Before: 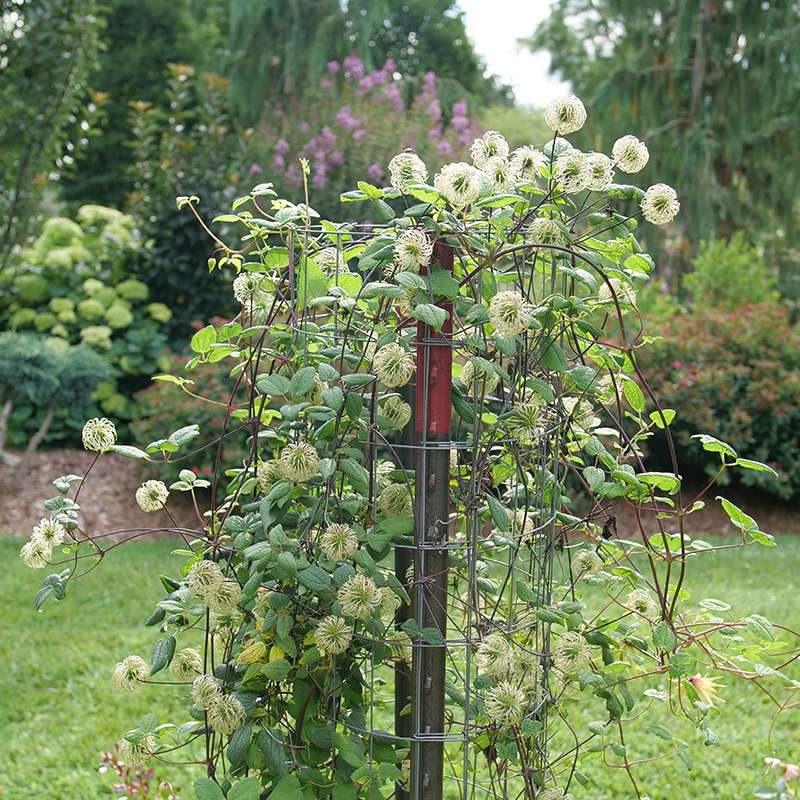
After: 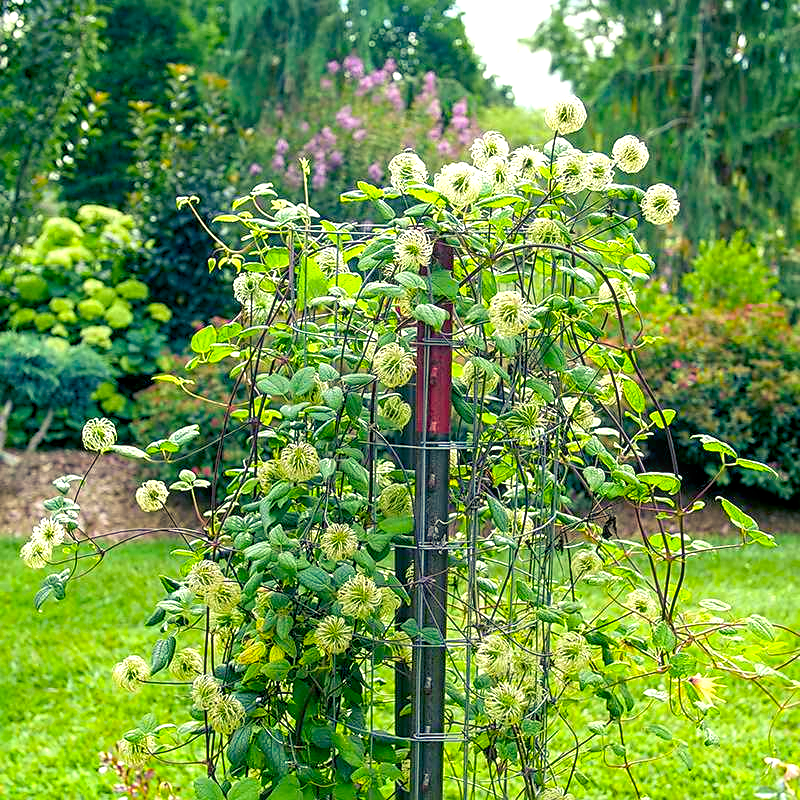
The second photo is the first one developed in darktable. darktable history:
exposure: exposure 0.558 EV, compensate highlight preservation false
color correction: highlights a* -5.65, highlights b* 10.87
sharpen: radius 1.865, amount 0.398, threshold 1.568
color balance rgb: shadows lift › luminance -40.931%, shadows lift › chroma 14.401%, shadows lift › hue 259.58°, global offset › luminance -0.997%, linear chroma grading › global chroma 9.987%, perceptual saturation grading › global saturation 29.412%, global vibrance 14.515%
local contrast: on, module defaults
